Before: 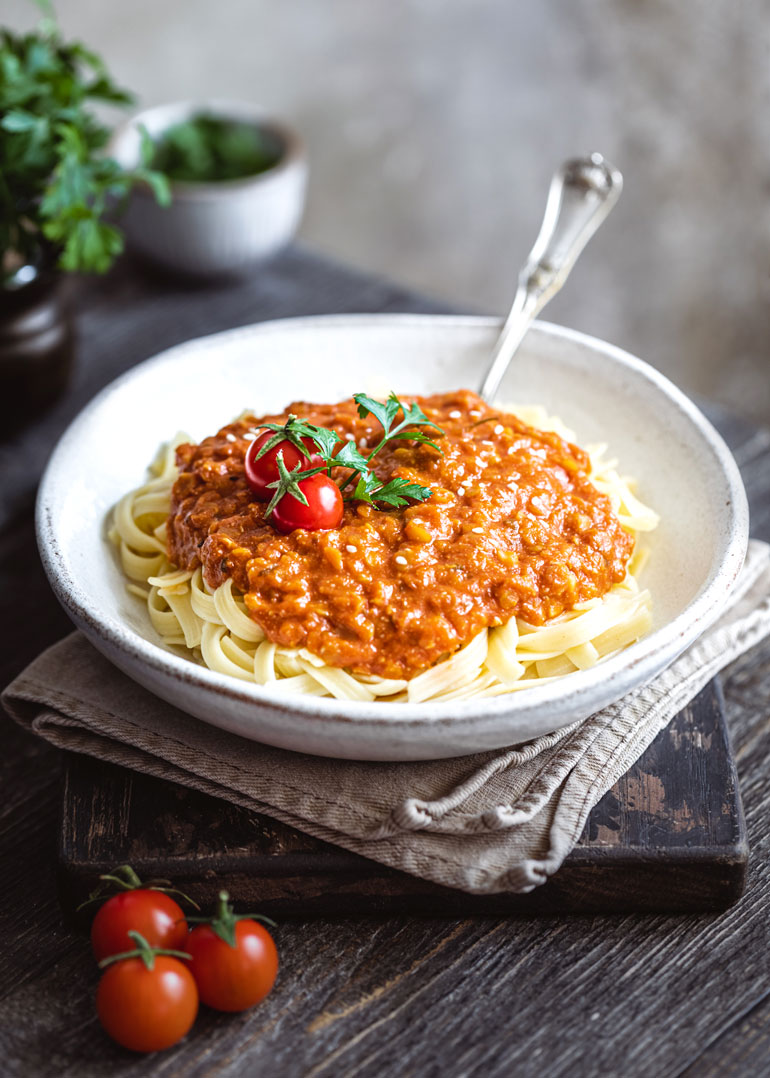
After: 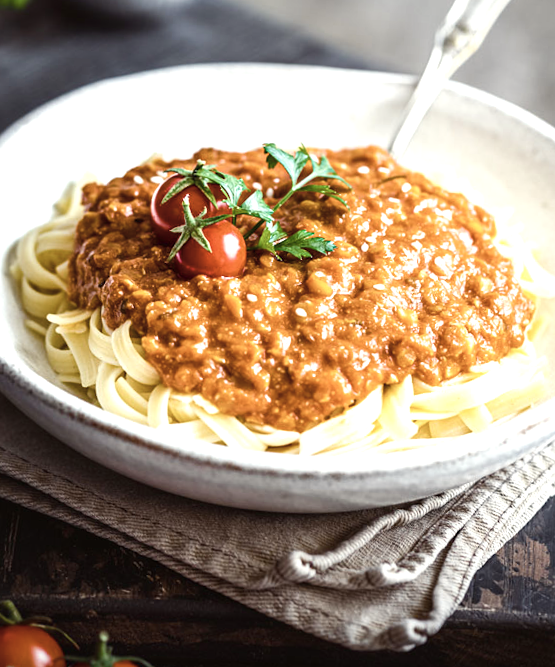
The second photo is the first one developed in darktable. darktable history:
contrast brightness saturation: contrast 0.096, saturation -0.372
color balance rgb: shadows lift › chroma 0.753%, shadows lift › hue 113.67°, highlights gain › luminance 6.163%, highlights gain › chroma 2.568%, highlights gain › hue 90.06°, linear chroma grading › global chroma 6.114%, perceptual saturation grading › global saturation 27.3%, perceptual saturation grading › highlights -28.736%, perceptual saturation grading › mid-tones 15.738%, perceptual saturation grading › shadows 33.764%, perceptual brilliance grading › highlights 10.122%, perceptual brilliance grading › mid-tones 5.454%, global vibrance 9.948%
crop and rotate: angle -3.43°, left 9.849%, top 20.91%, right 12.075%, bottom 12.051%
